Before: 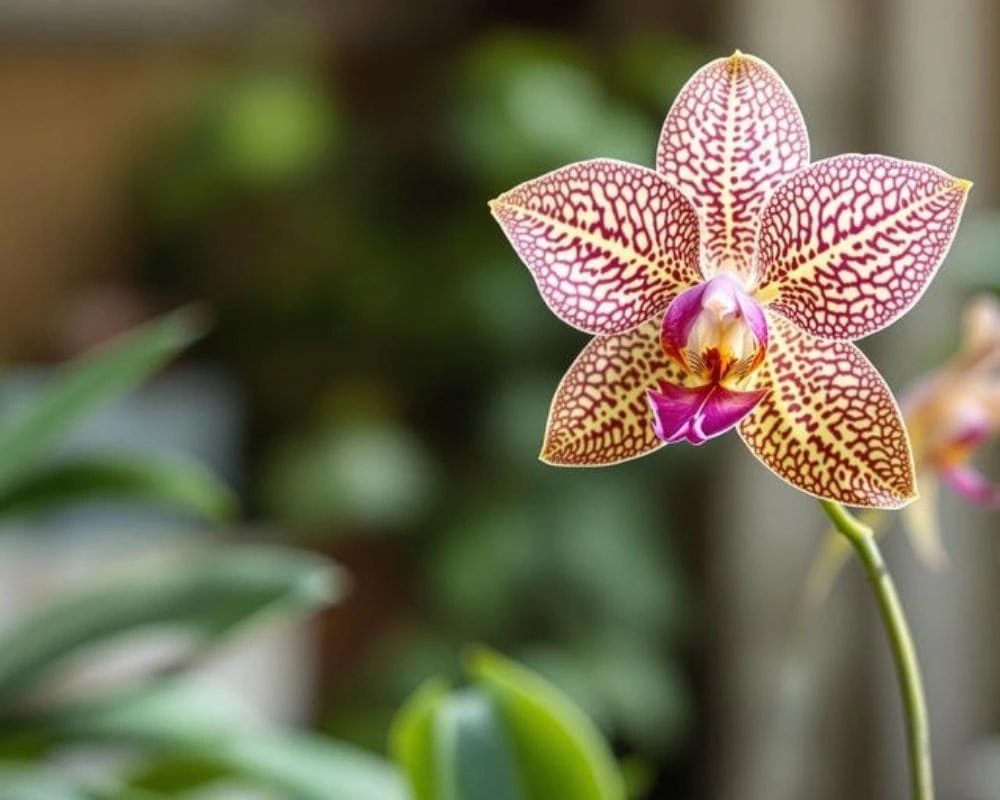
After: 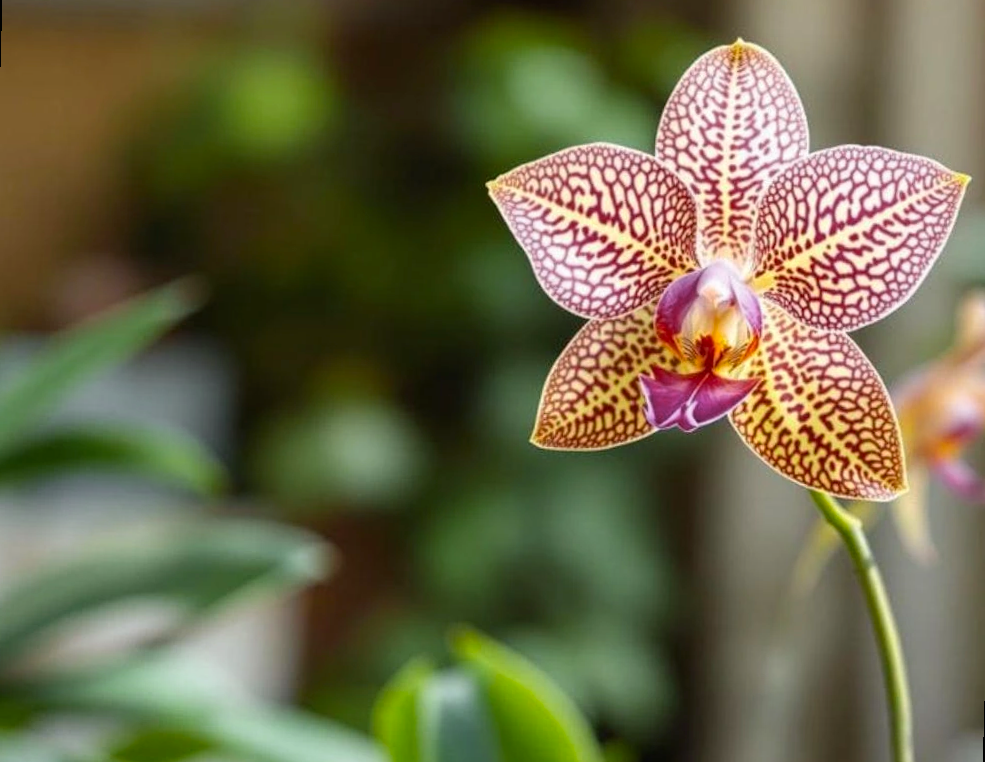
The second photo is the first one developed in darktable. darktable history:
color zones: curves: ch1 [(0.25, 0.61) (0.75, 0.248)]
rotate and perspective: rotation 1.57°, crop left 0.018, crop right 0.982, crop top 0.039, crop bottom 0.961
